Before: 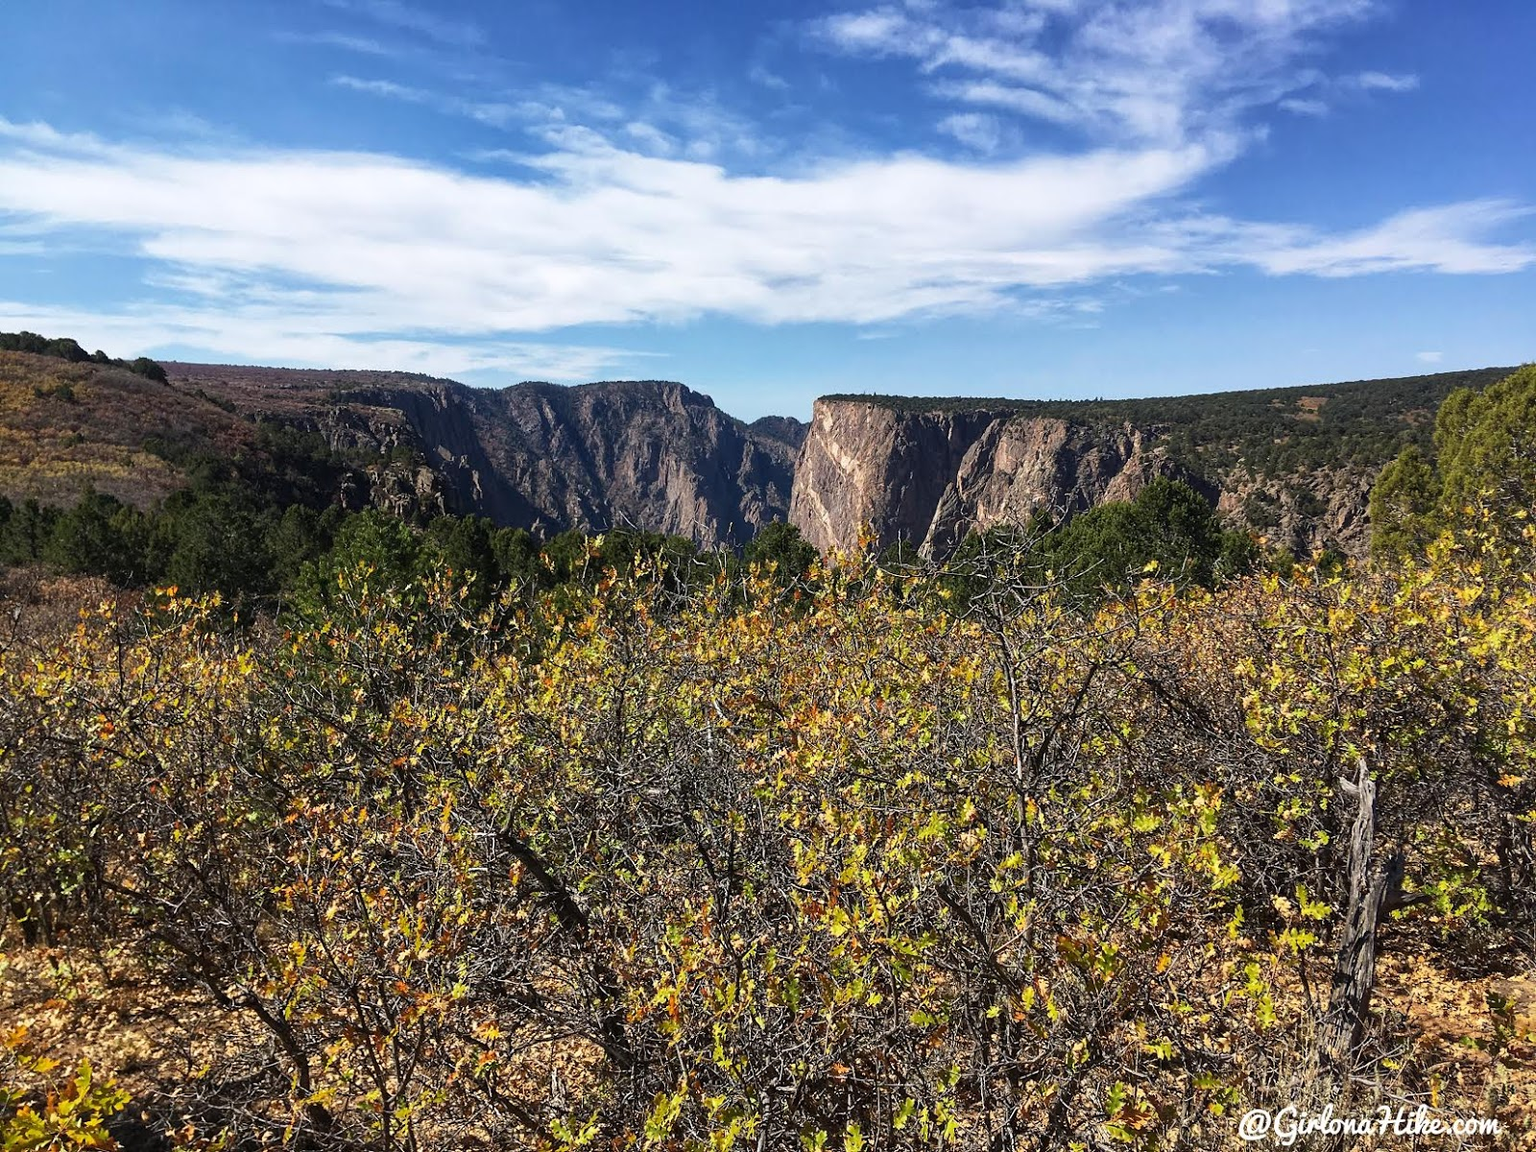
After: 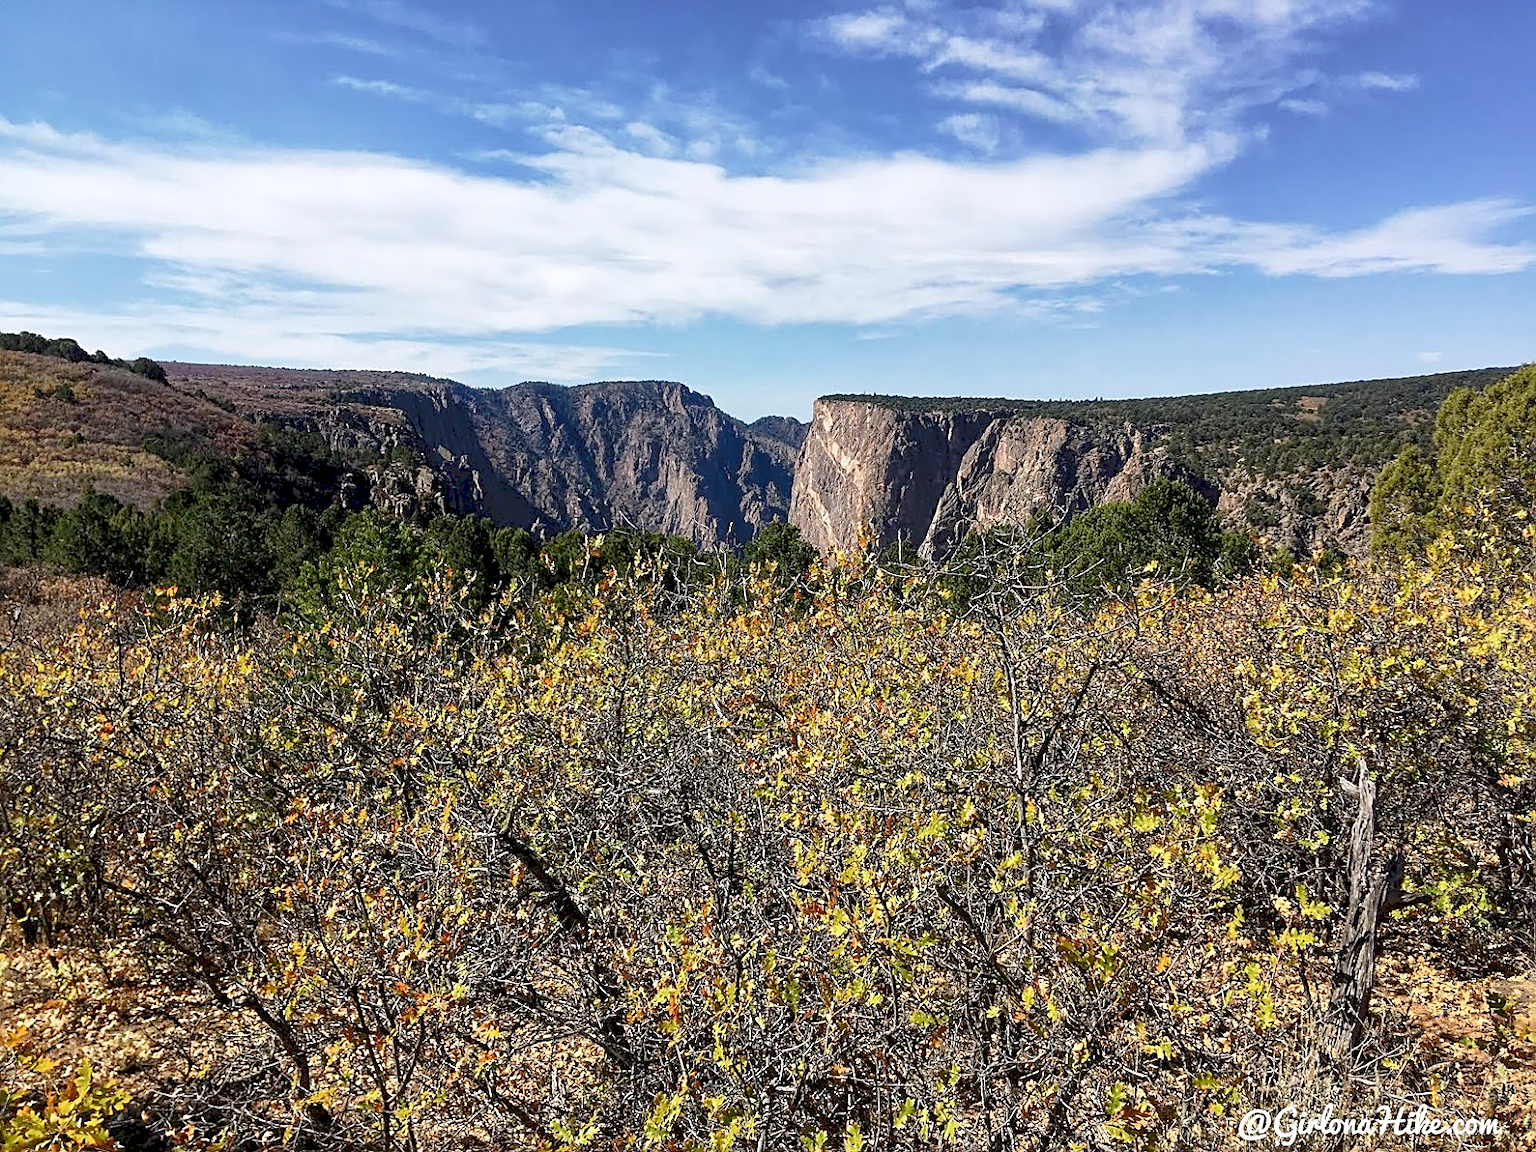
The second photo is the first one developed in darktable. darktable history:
tone curve: curves: ch0 [(0, 0) (0.003, 0.132) (0.011, 0.13) (0.025, 0.134) (0.044, 0.138) (0.069, 0.154) (0.1, 0.17) (0.136, 0.198) (0.177, 0.25) (0.224, 0.308) (0.277, 0.371) (0.335, 0.432) (0.399, 0.491) (0.468, 0.55) (0.543, 0.612) (0.623, 0.679) (0.709, 0.766) (0.801, 0.842) (0.898, 0.912) (1, 1)], preserve colors none
exposure: black level correction 0.009, compensate highlight preservation false
sharpen: on, module defaults
